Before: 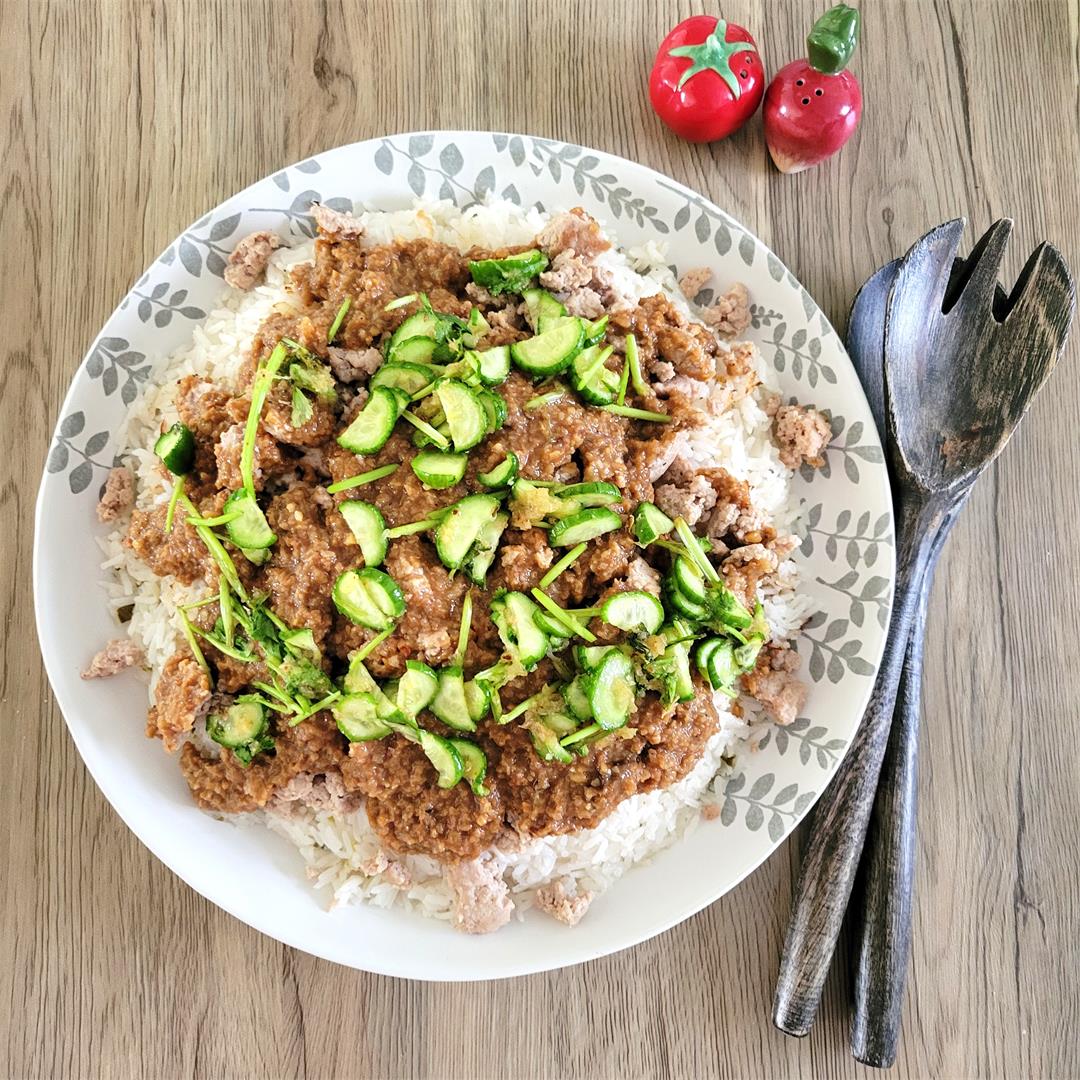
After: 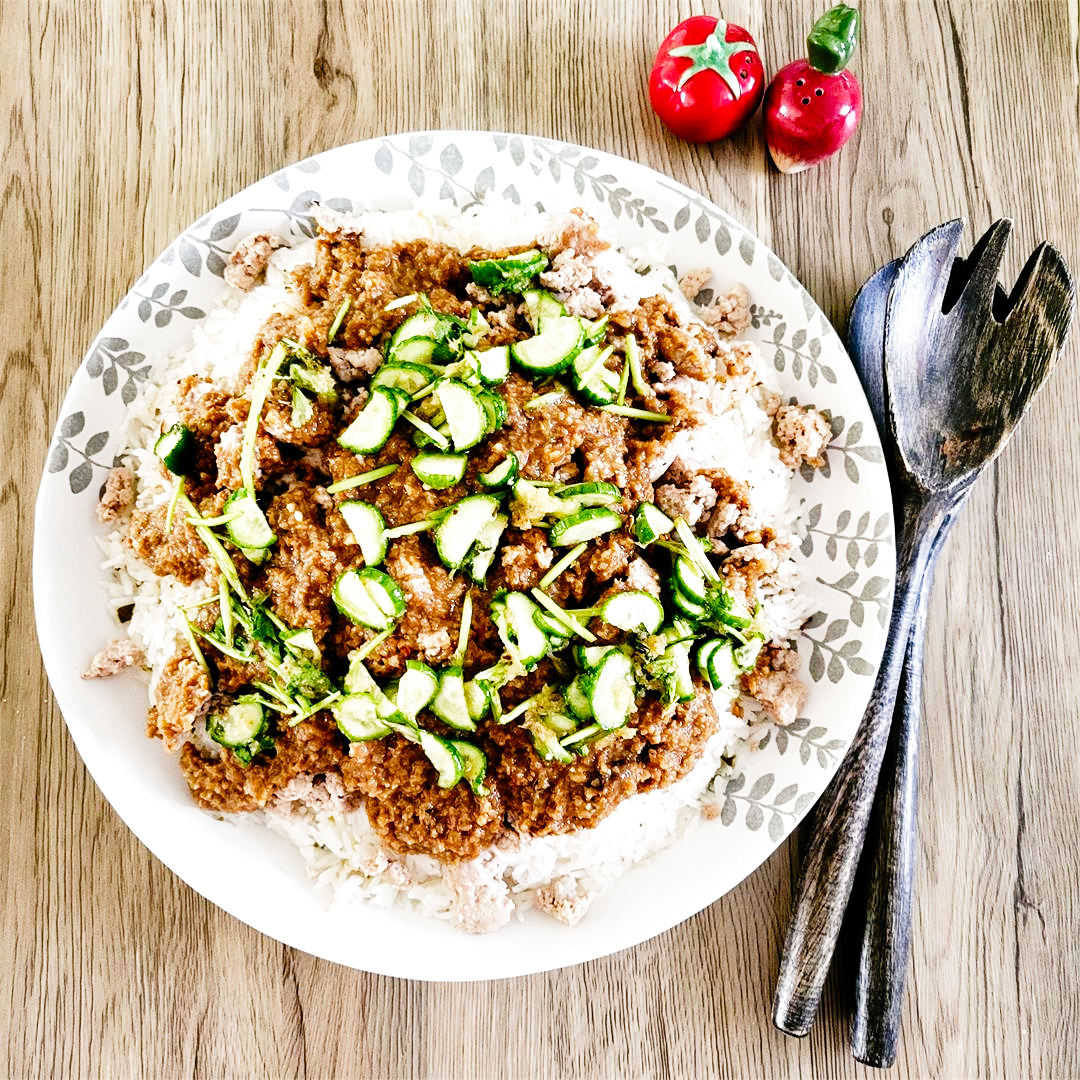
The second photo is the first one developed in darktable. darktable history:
filmic rgb: black relative exposure -8.02 EV, white relative exposure 4.04 EV, threshold 3.02 EV, hardness 4.17, contrast 1.372, add noise in highlights 0.001, preserve chrominance no, color science v3 (2019), use custom middle-gray values true, contrast in highlights soft, enable highlight reconstruction true
color balance rgb: shadows lift › hue 87.71°, highlights gain › luminance 7.135%, highlights gain › chroma 0.95%, highlights gain › hue 49.23°, global offset › luminance 0.243%, global offset › hue 170.64°, perceptual saturation grading › global saturation 0.853%, perceptual saturation grading › highlights -18.59%, perceptual saturation grading › mid-tones 6.532%, perceptual saturation grading › shadows 28.068%, perceptual brilliance grading › global brilliance 15.619%, perceptual brilliance grading › shadows -35.569%, global vibrance 31.6%
